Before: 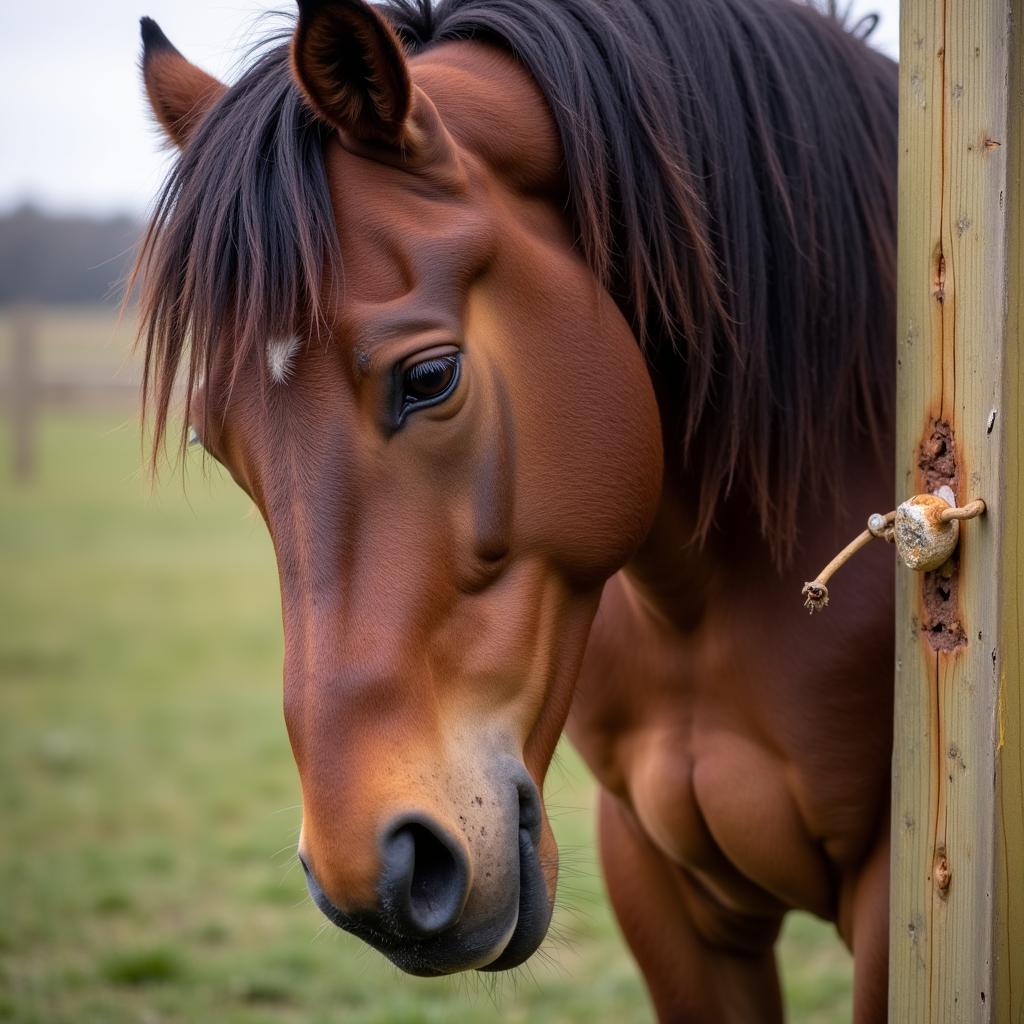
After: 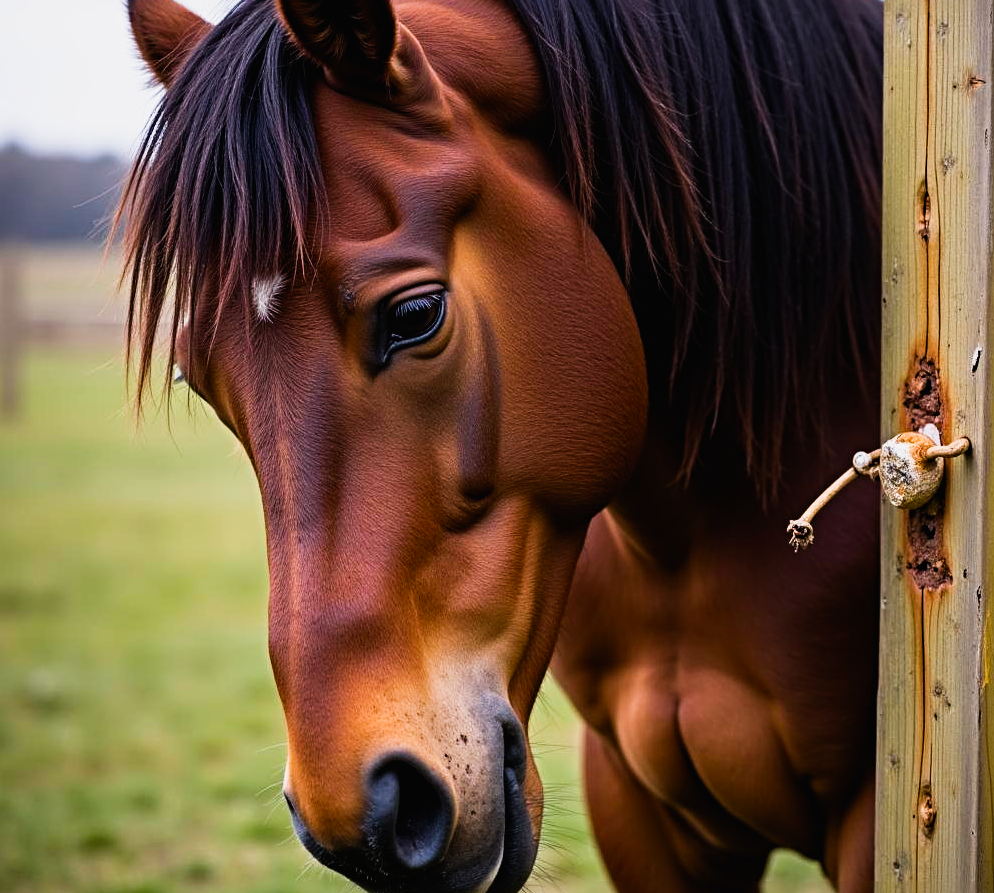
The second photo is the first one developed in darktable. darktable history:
crop: left 1.507%, top 6.147%, right 1.379%, bottom 6.637%
contrast brightness saturation: contrast -0.02, brightness -0.01, saturation 0.03
sigmoid: contrast 1.86, skew 0.35
sharpen: radius 4.883
white balance: red 1.004, blue 1.024
